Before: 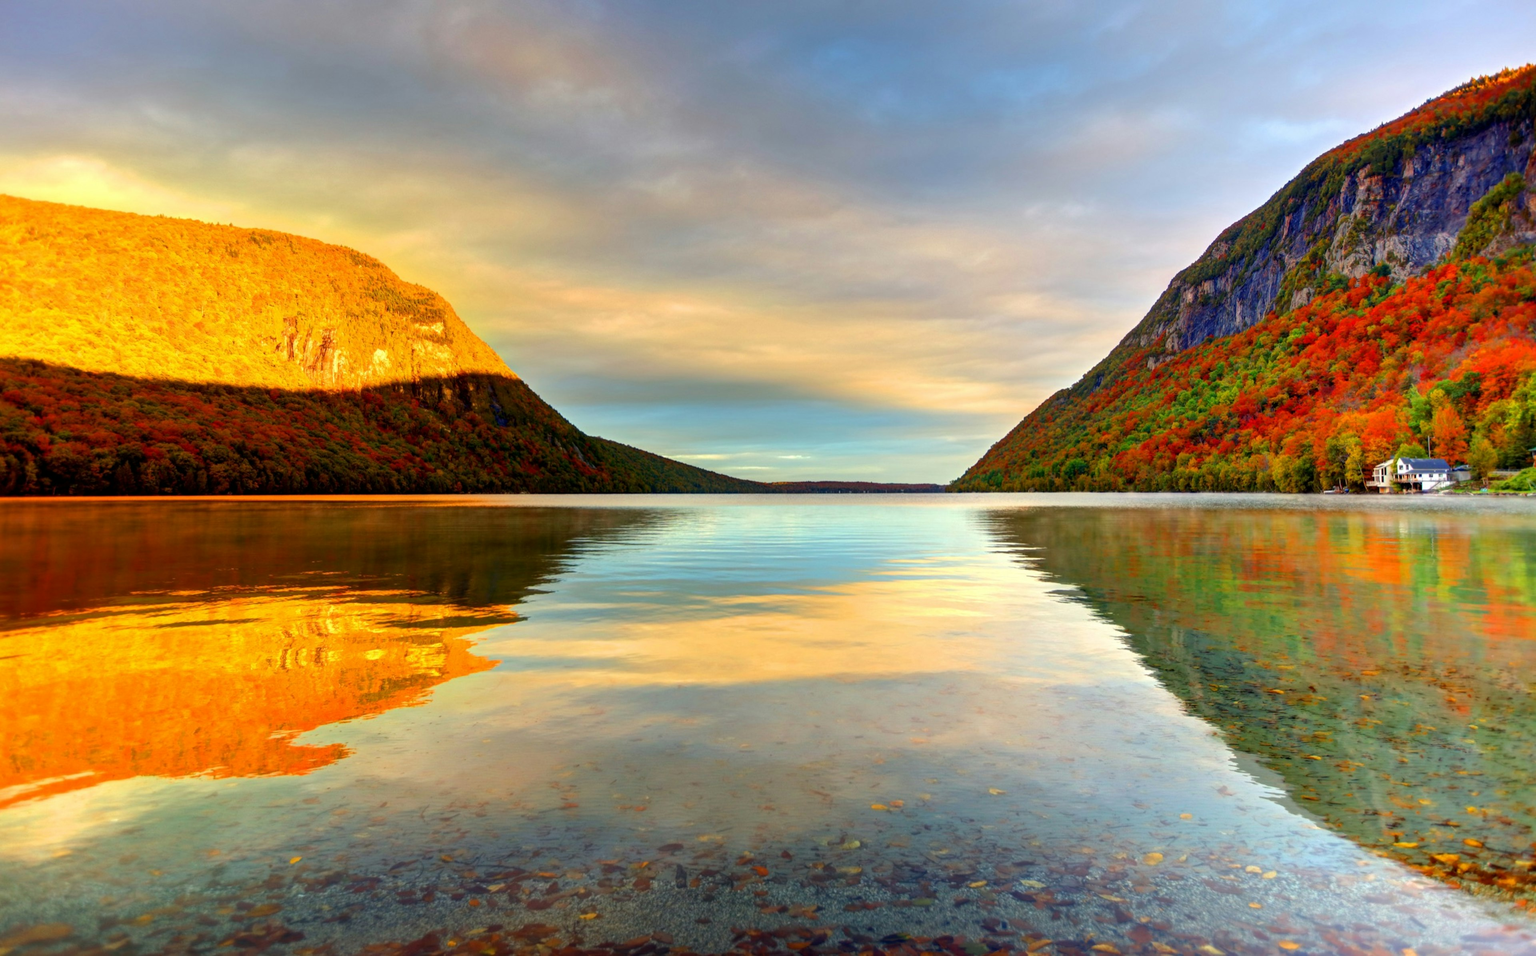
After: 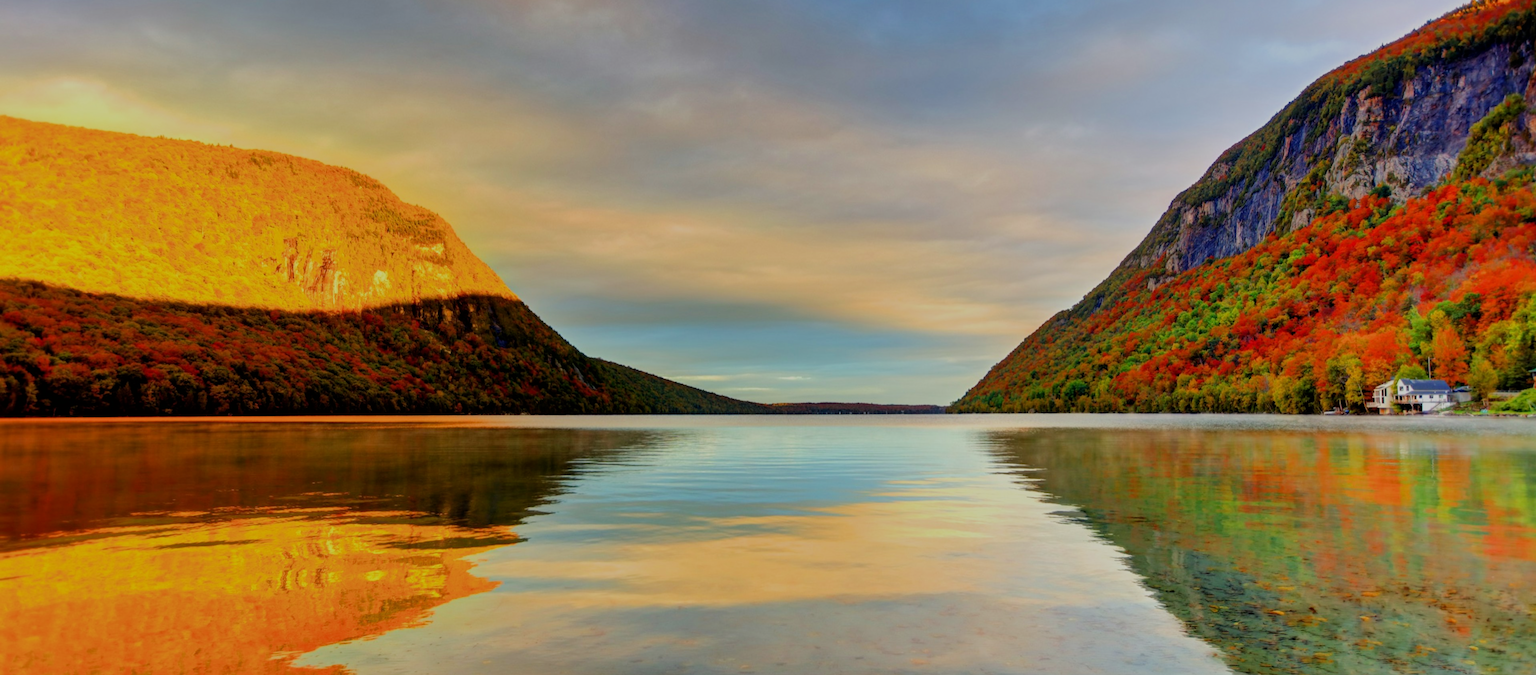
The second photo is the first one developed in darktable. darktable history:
tone equalizer: -8 EV 0.25 EV, -7 EV 0.417 EV, -6 EV 0.417 EV, -5 EV 0.25 EV, -3 EV -0.25 EV, -2 EV -0.417 EV, -1 EV -0.417 EV, +0 EV -0.25 EV, edges refinement/feathering 500, mask exposure compensation -1.57 EV, preserve details guided filter
crop and rotate: top 8.293%, bottom 20.996%
filmic rgb: black relative exposure -7.65 EV, white relative exposure 4.56 EV, hardness 3.61, contrast 1.05
